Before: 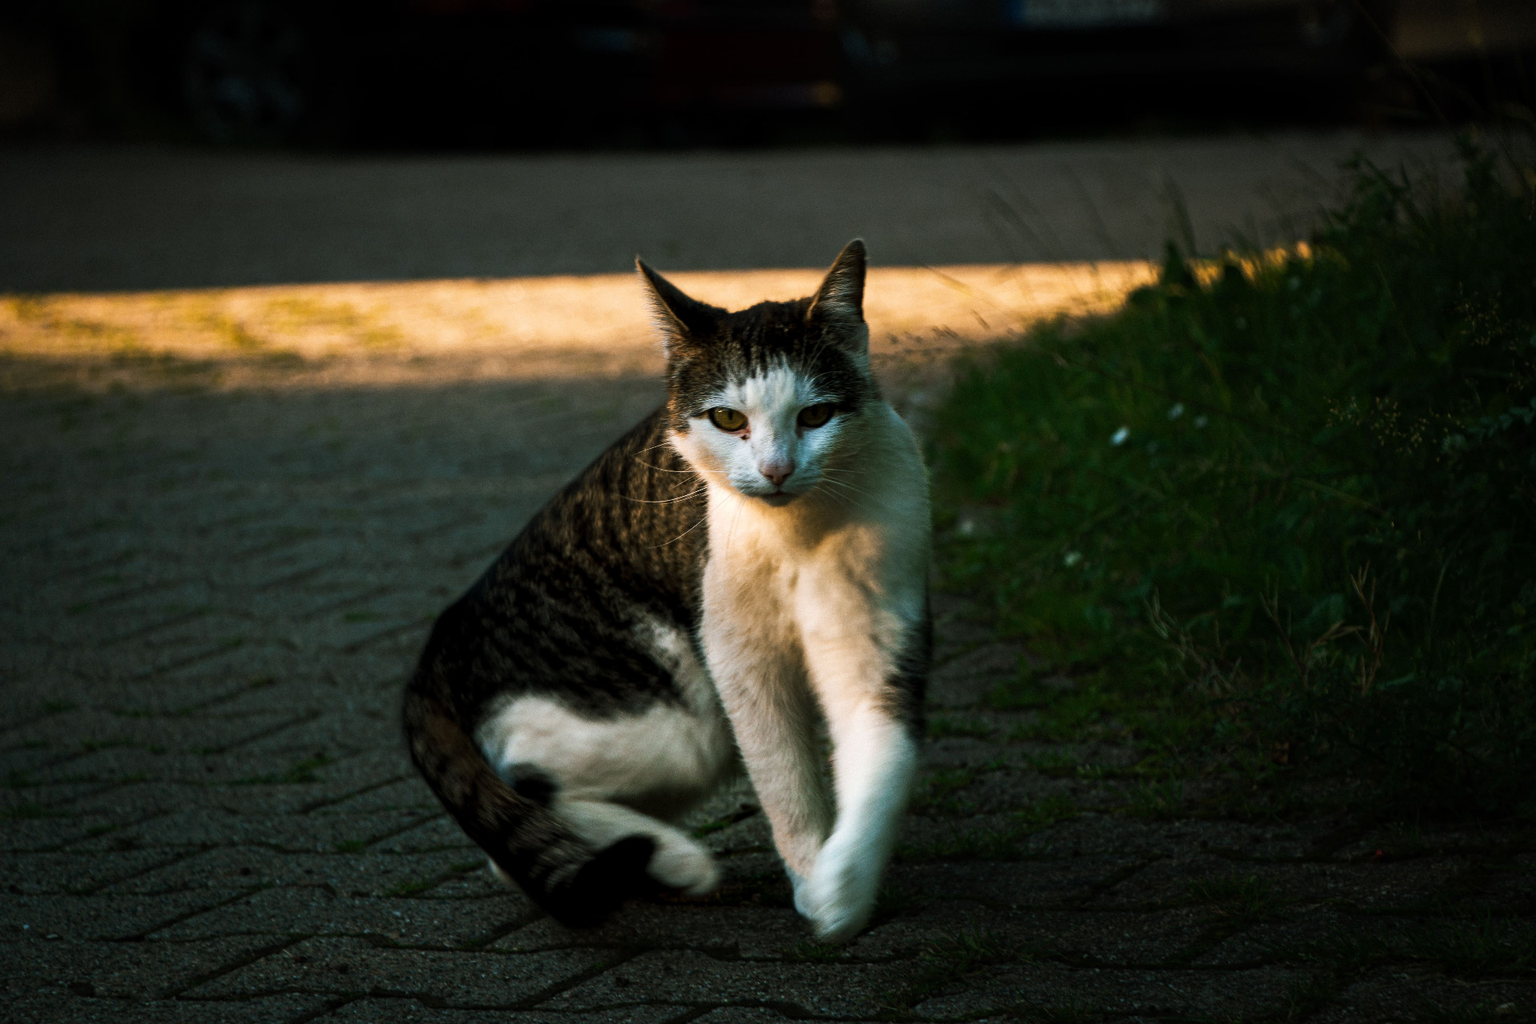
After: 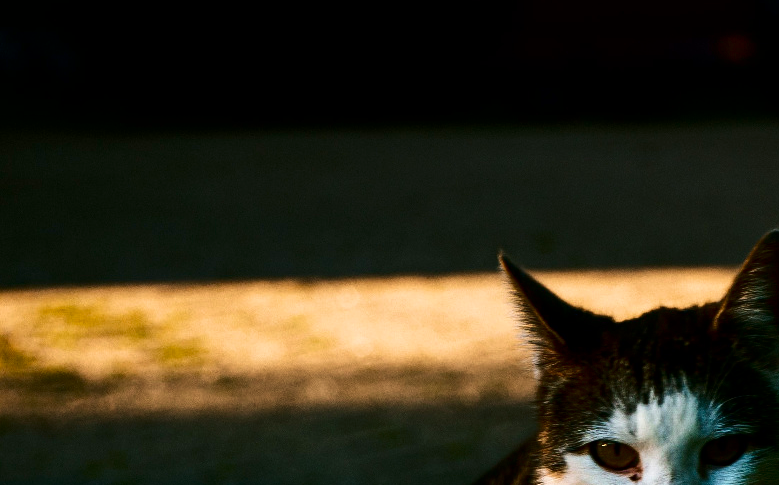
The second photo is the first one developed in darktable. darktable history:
velvia: on, module defaults
contrast brightness saturation: contrast 0.19, brightness -0.24, saturation 0.11
crop: left 15.452%, top 5.459%, right 43.956%, bottom 56.62%
